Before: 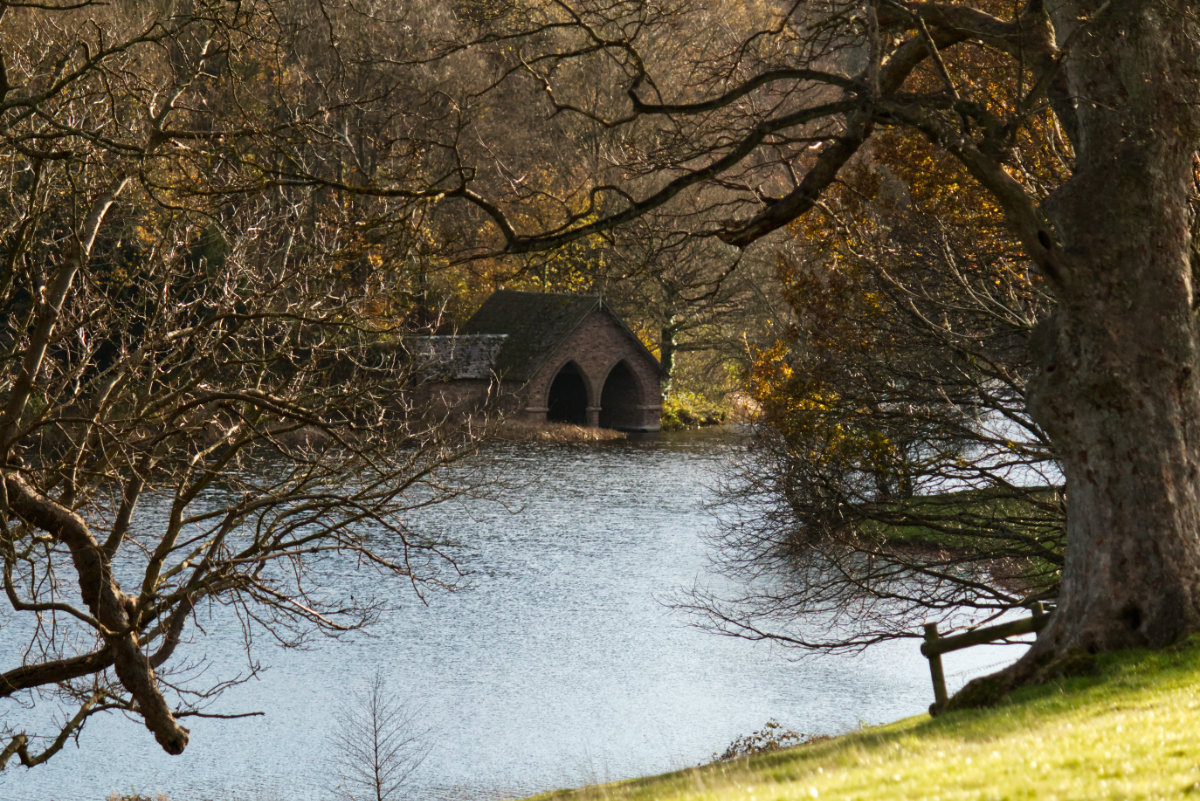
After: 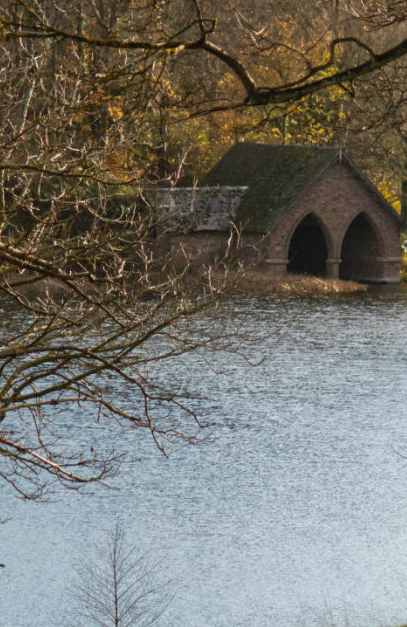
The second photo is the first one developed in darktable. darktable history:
shadows and highlights: on, module defaults
crop and rotate: left 21.741%, top 18.721%, right 44.309%, bottom 2.987%
